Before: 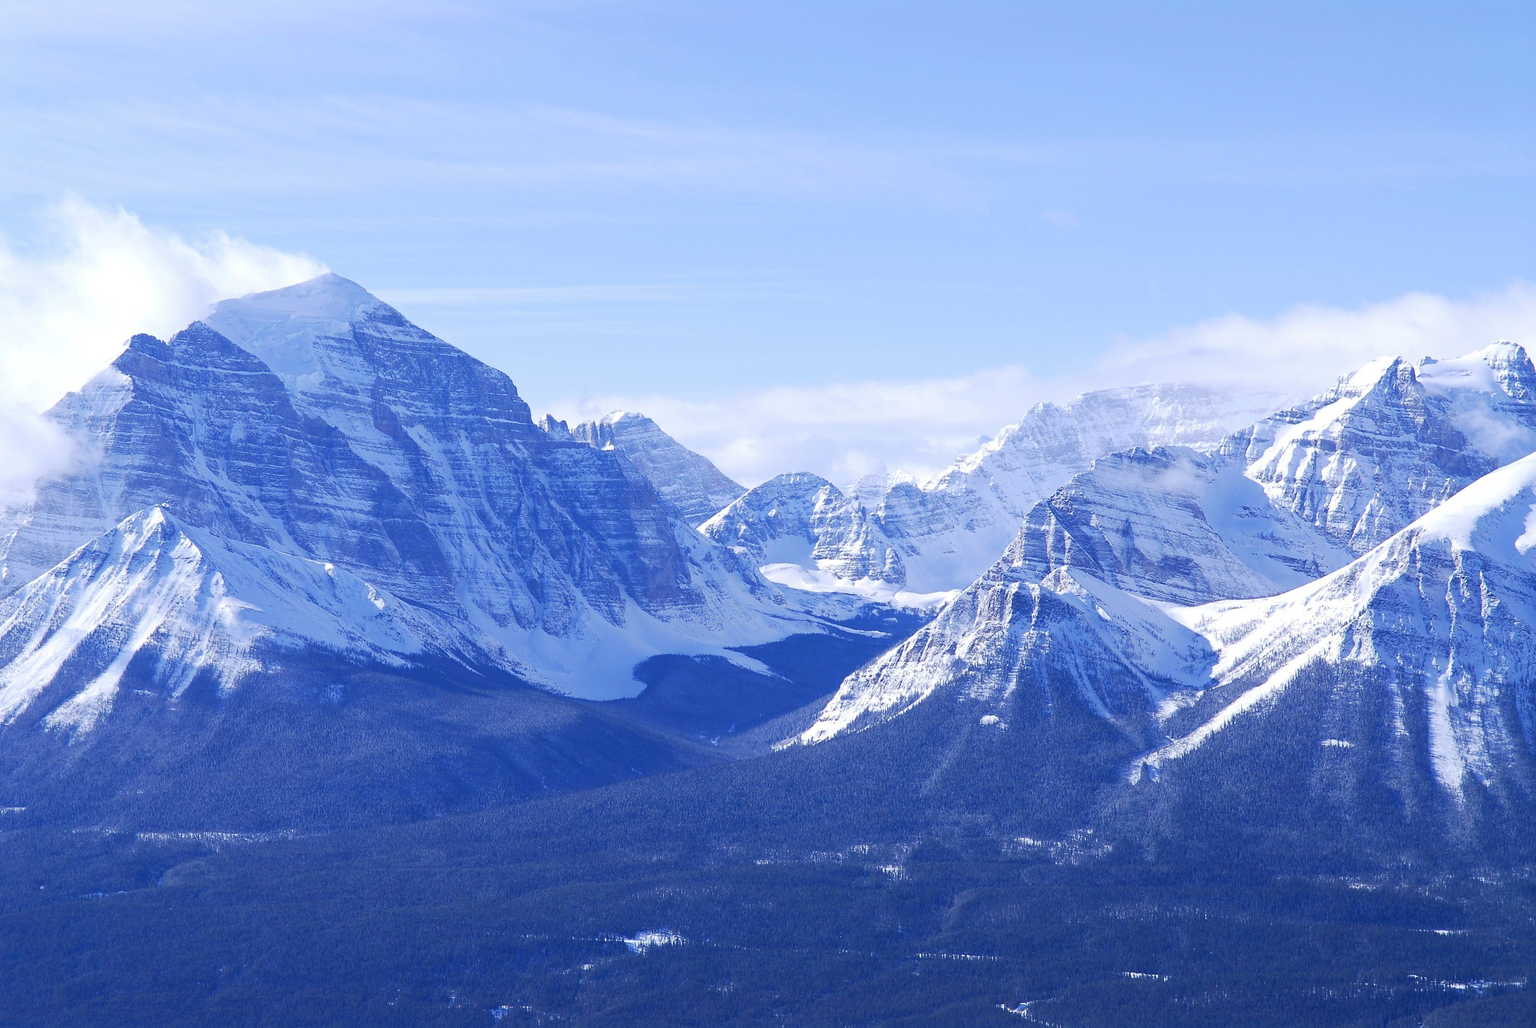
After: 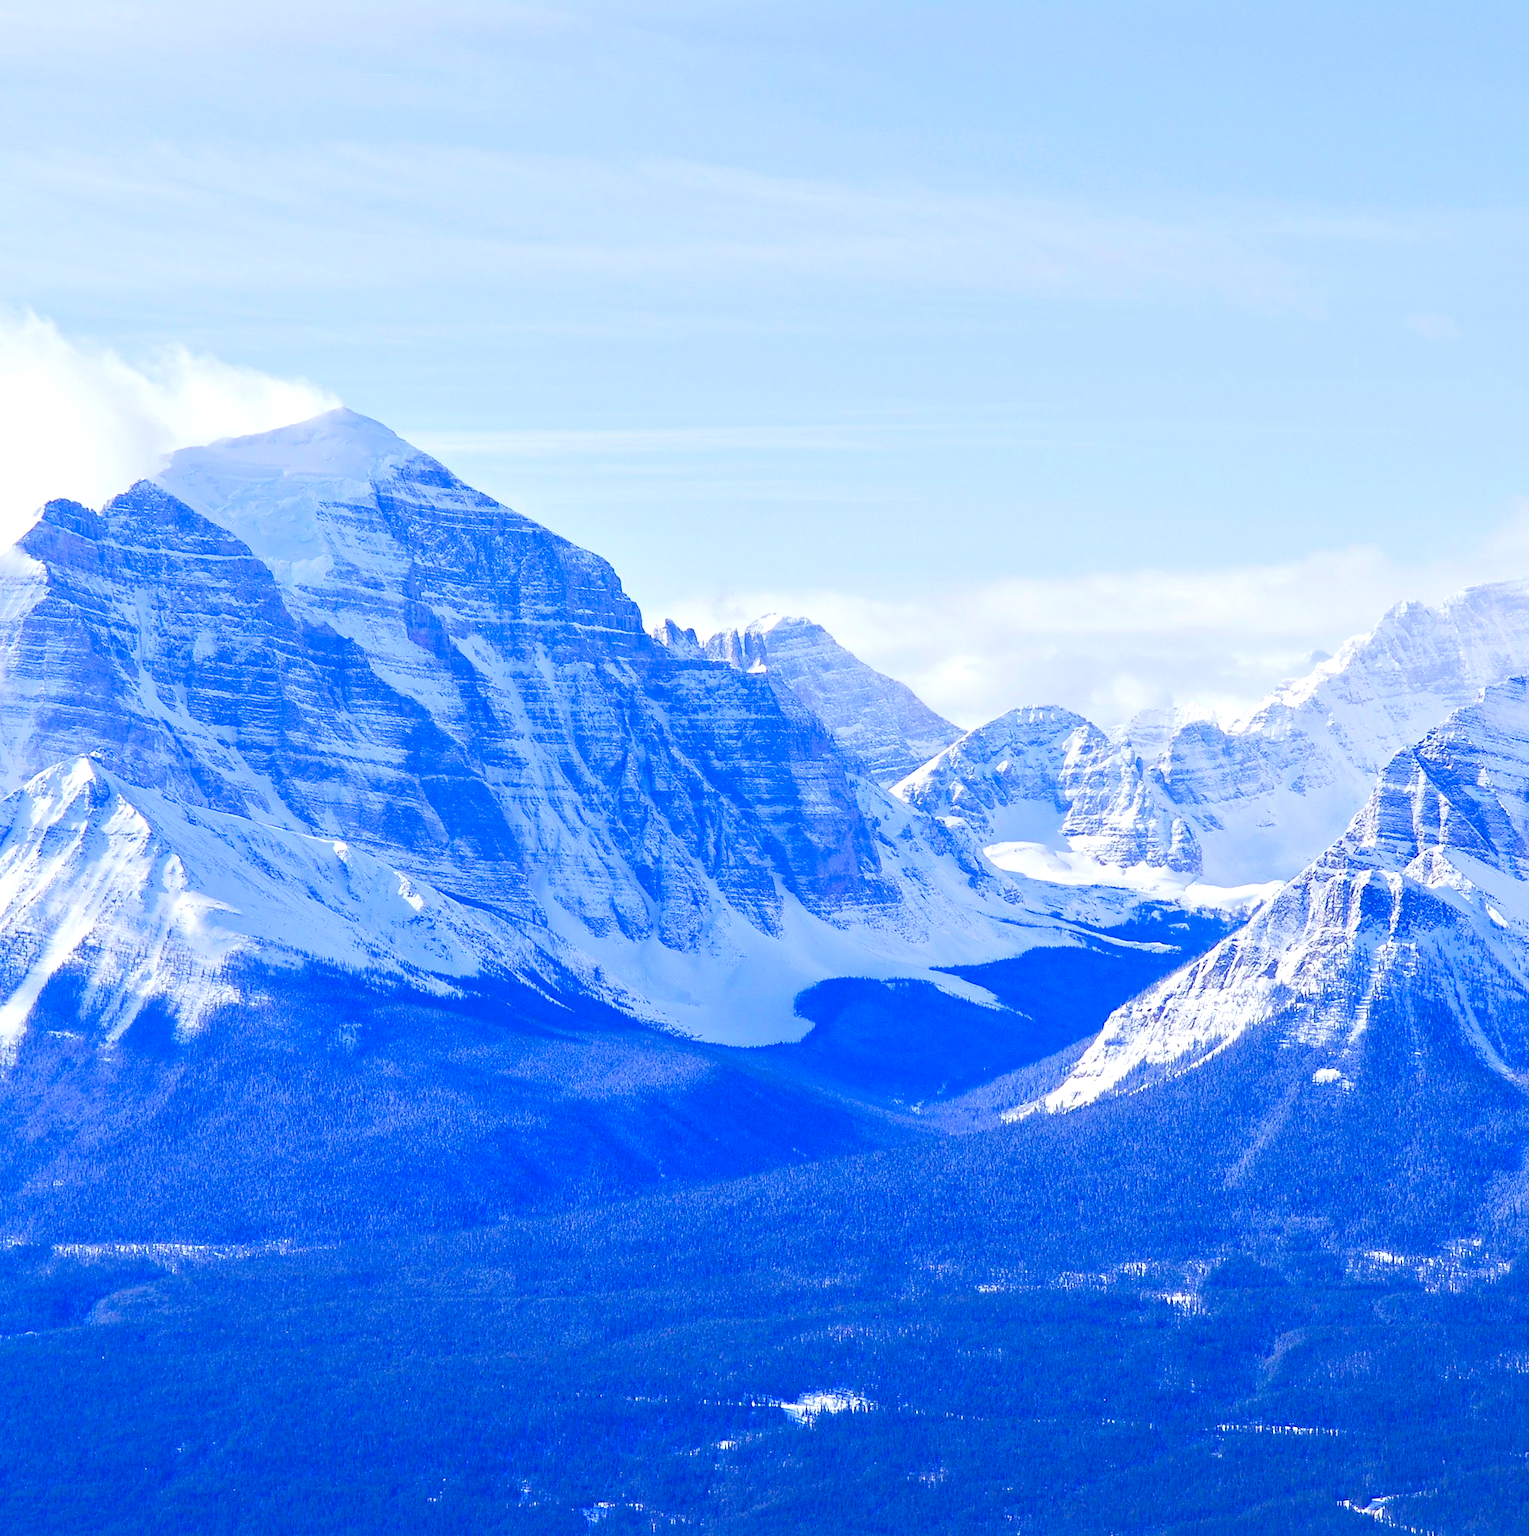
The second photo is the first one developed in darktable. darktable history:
exposure: black level correction 0, exposure 1 EV, compensate exposure bias true, compensate highlight preservation false
crop and rotate: left 6.617%, right 26.717%
color balance rgb: global offset › luminance -0.5%, perceptual saturation grading › highlights -17.77%, perceptual saturation grading › mid-tones 33.1%, perceptual saturation grading › shadows 50.52%, perceptual brilliance grading › highlights 10.8%, perceptual brilliance grading › shadows -10.8%, global vibrance 24.22%, contrast -25%
tone equalizer: -8 EV -0.002 EV, -7 EV 0.005 EV, -6 EV -0.009 EV, -5 EV 0.011 EV, -4 EV -0.012 EV, -3 EV 0.007 EV, -2 EV -0.062 EV, -1 EV -0.293 EV, +0 EV -0.582 EV, smoothing diameter 2%, edges refinement/feathering 20, mask exposure compensation -1.57 EV, filter diffusion 5
